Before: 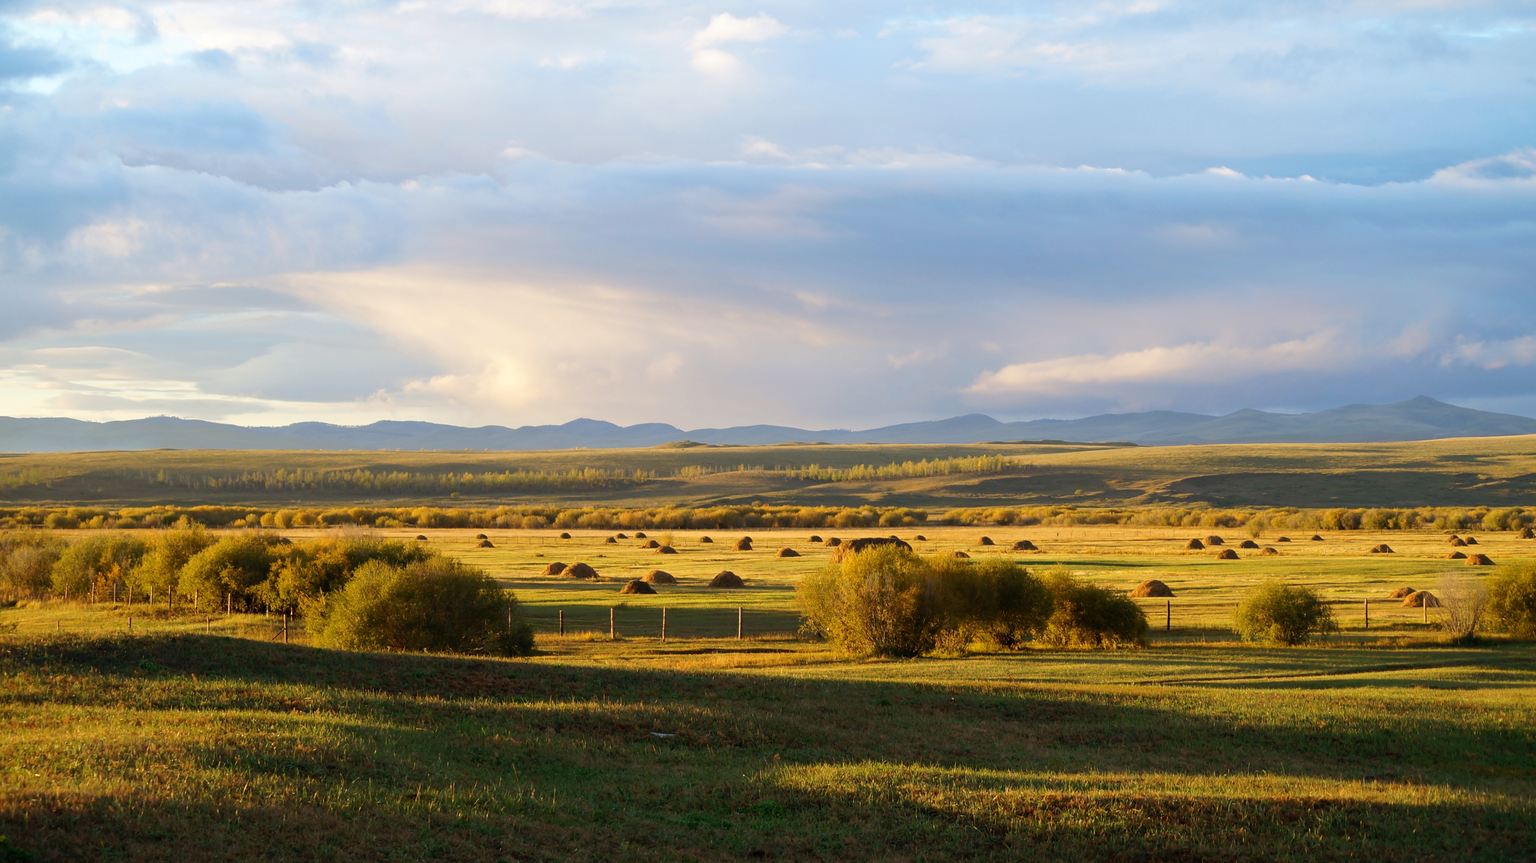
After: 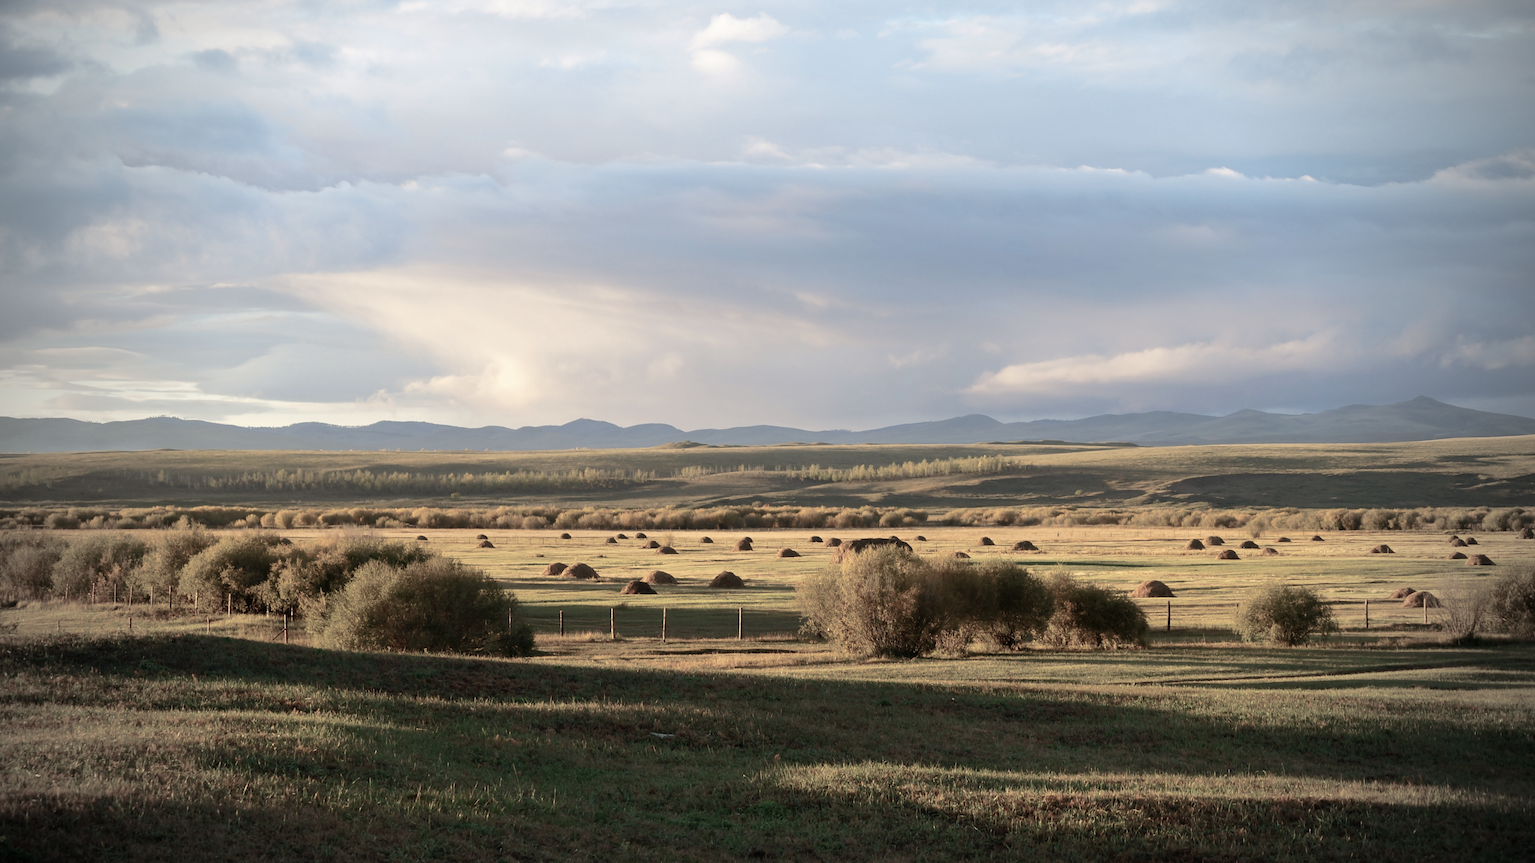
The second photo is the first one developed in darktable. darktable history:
color balance rgb: linear chroma grading › global chroma 15.109%, perceptual saturation grading › global saturation -28.655%, perceptual saturation grading › highlights -20.465%, perceptual saturation grading › mid-tones -23.52%, perceptual saturation grading › shadows -22.897%
vignetting: fall-off start 71.87%, brightness -0.687
sharpen: radius 2.867, amount 0.863, threshold 47.339
